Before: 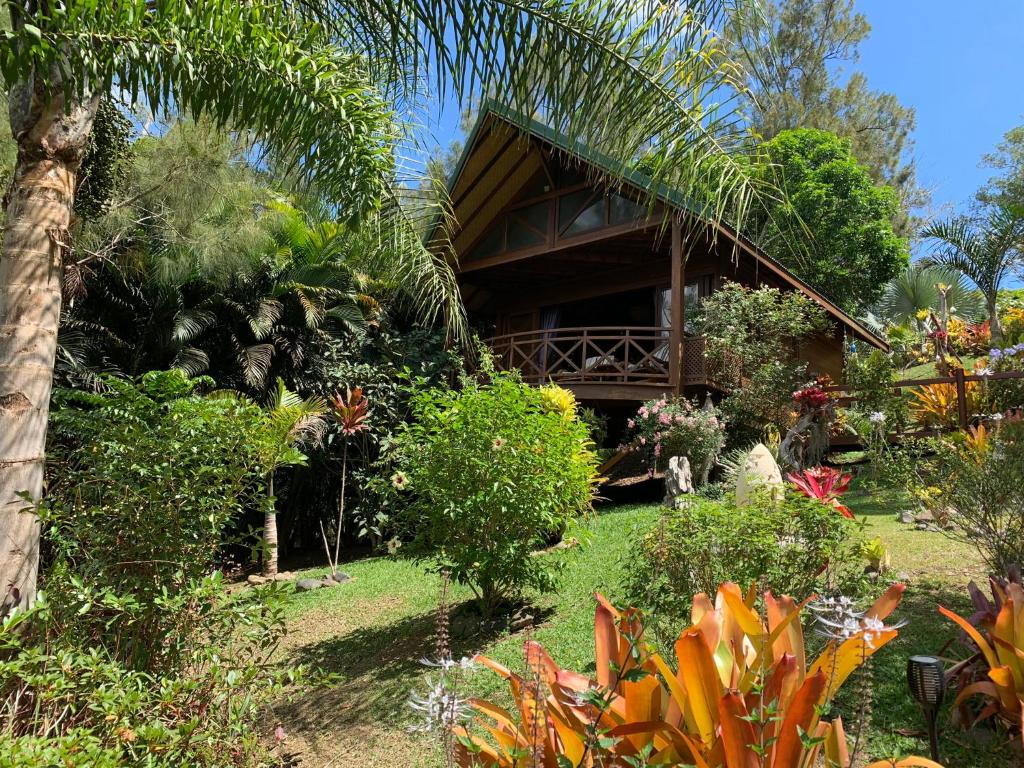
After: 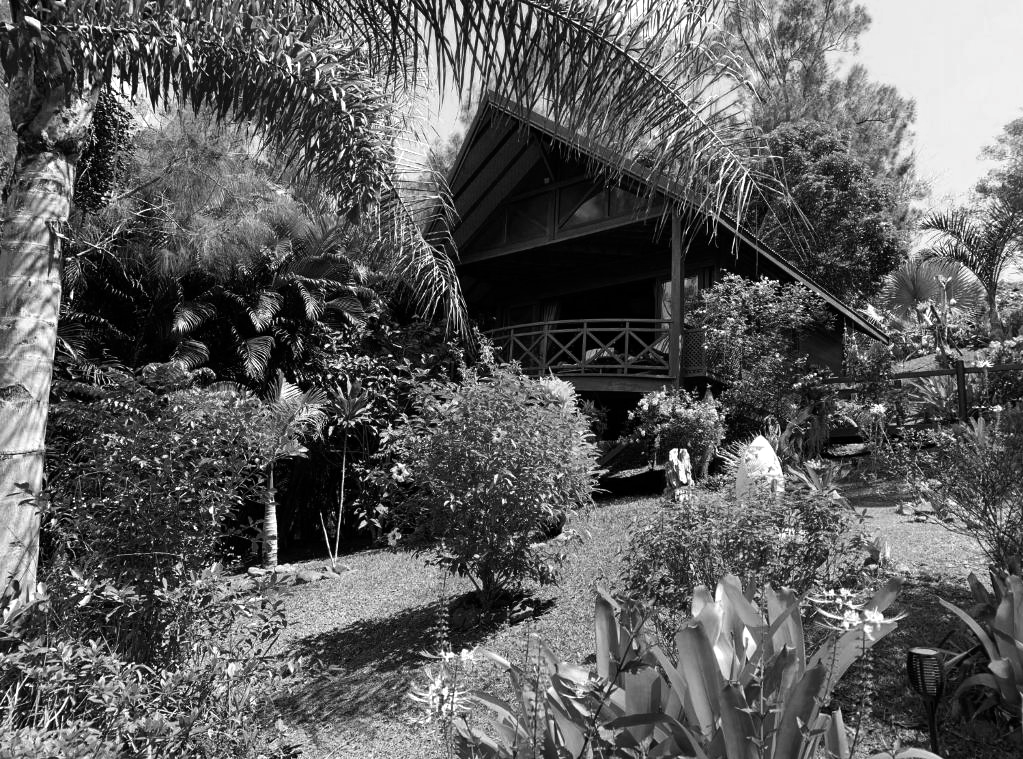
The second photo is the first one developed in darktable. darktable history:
crop: top 1.049%, right 0.001%
color balance rgb: shadows lift › luminance -20%, power › hue 72.24°, highlights gain › luminance 15%, global offset › hue 171.6°, perceptual saturation grading › highlights -30%, perceptual saturation grading › shadows 20%, global vibrance 30%, contrast 10%
color calibration: output gray [0.25, 0.35, 0.4, 0], x 0.383, y 0.372, temperature 3905.17 K
